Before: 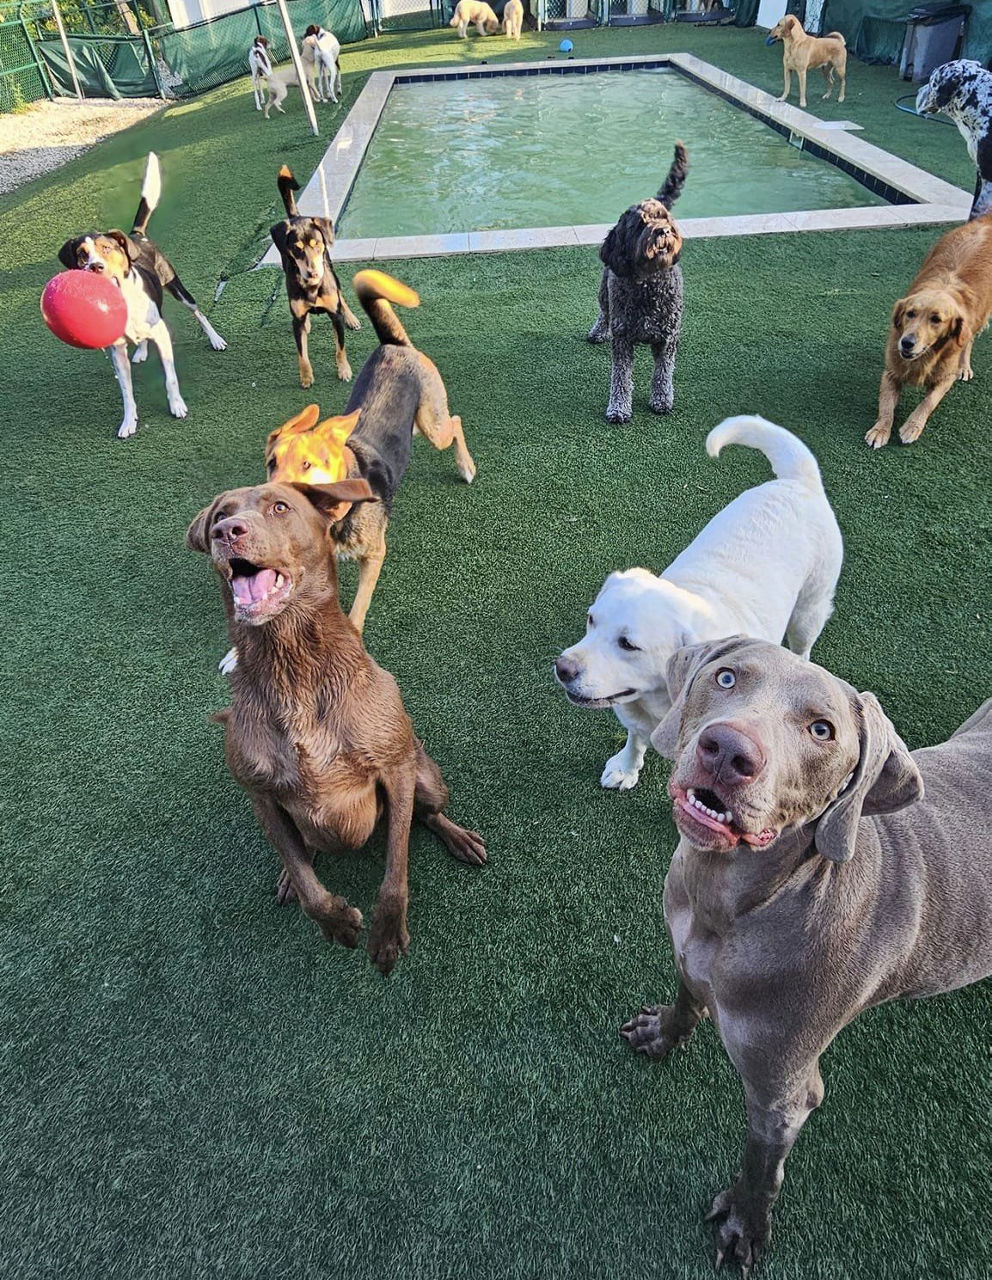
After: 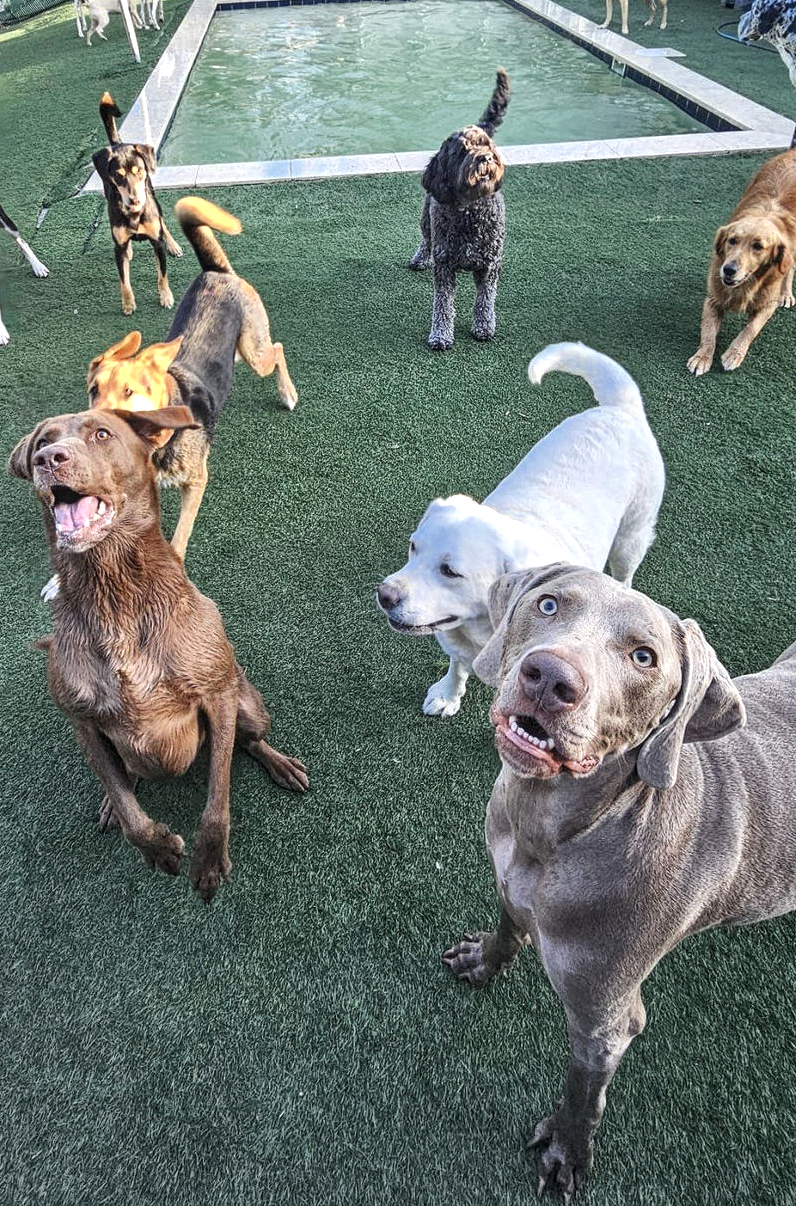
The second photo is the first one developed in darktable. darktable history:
color zones: curves: ch0 [(0, 0.5) (0.125, 0.4) (0.25, 0.5) (0.375, 0.4) (0.5, 0.4) (0.625, 0.35) (0.75, 0.35) (0.875, 0.5)]; ch1 [(0, 0.35) (0.125, 0.45) (0.25, 0.35) (0.375, 0.35) (0.5, 0.35) (0.625, 0.35) (0.75, 0.45) (0.875, 0.35)]; ch2 [(0, 0.6) (0.125, 0.5) (0.25, 0.5) (0.375, 0.6) (0.5, 0.6) (0.625, 0.5) (0.75, 0.5) (0.875, 0.5)]
local contrast: on, module defaults
exposure: black level correction 0, exposure 0.5 EV, compensate highlight preservation false
crop and rotate: left 17.959%, top 5.771%, right 1.742%
